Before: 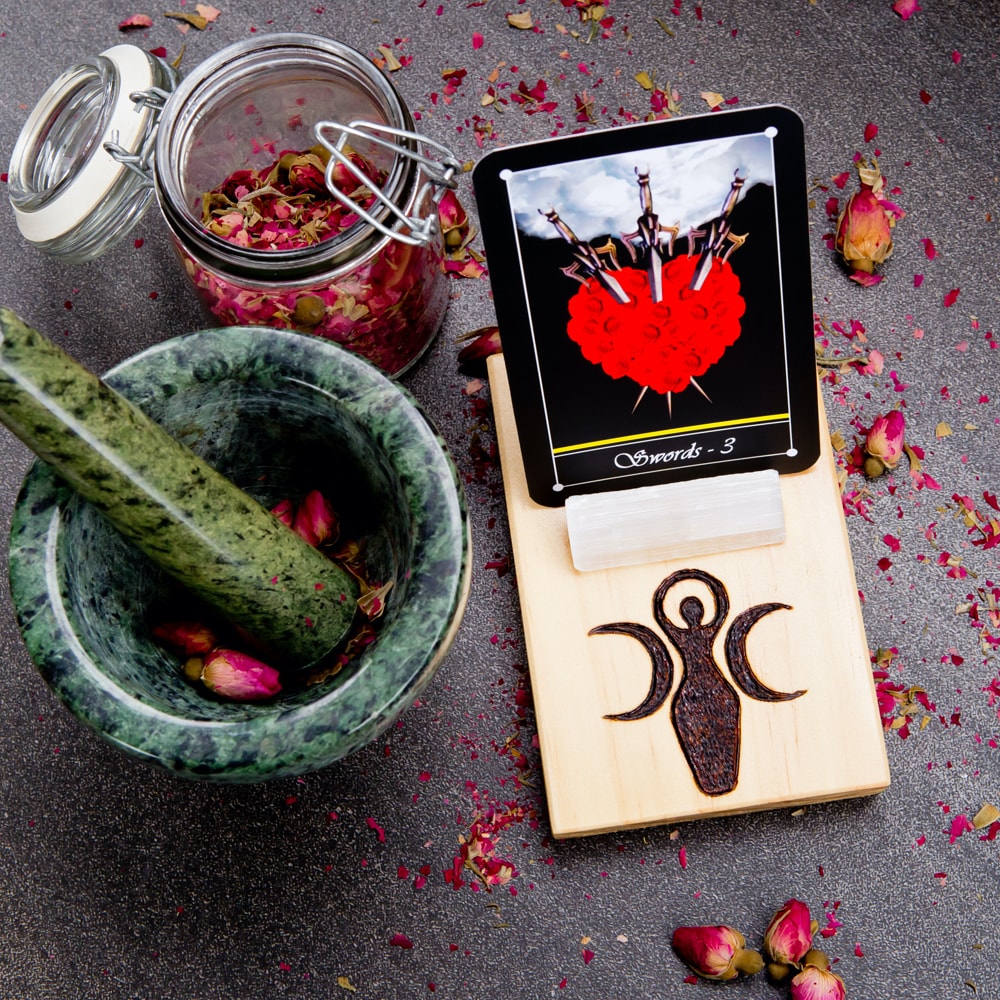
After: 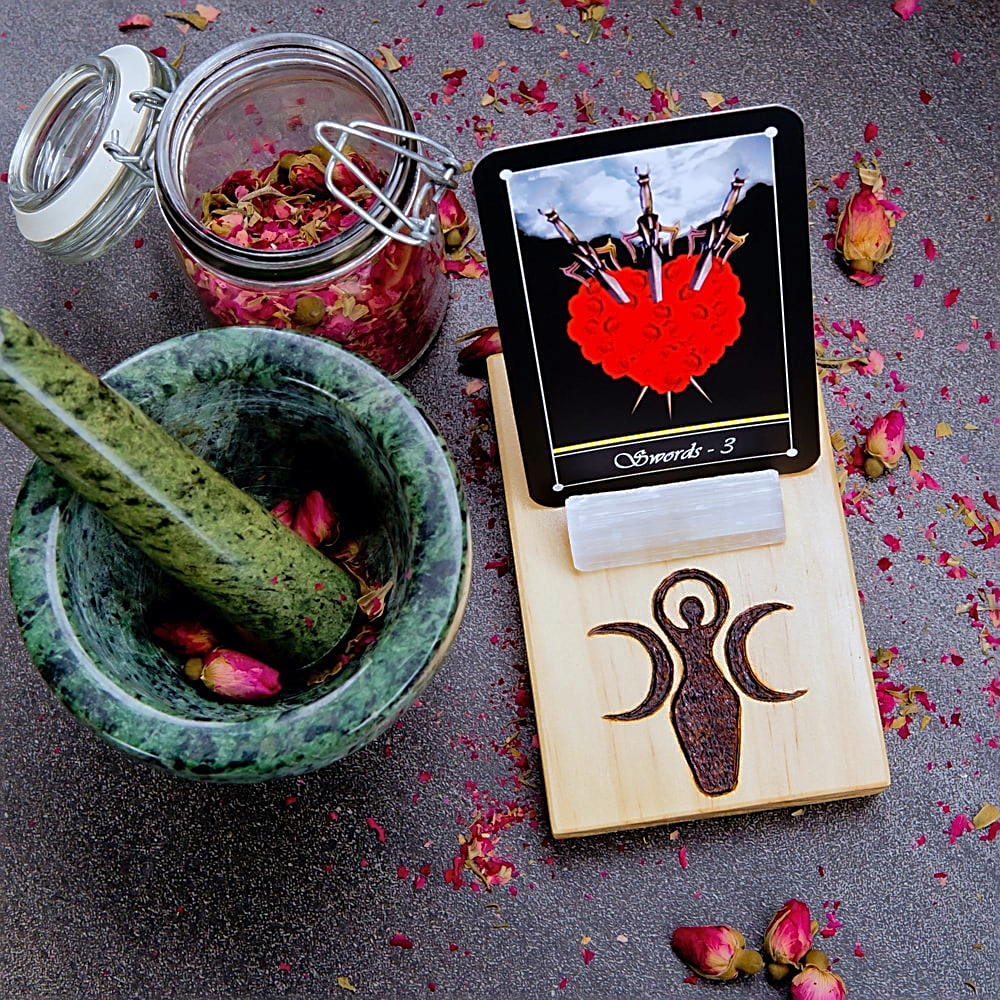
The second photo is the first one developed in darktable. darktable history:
tone equalizer: on, module defaults
white balance: red 0.967, blue 1.049
sharpen: amount 0.6
shadows and highlights: shadows 40, highlights -60
velvia: on, module defaults
